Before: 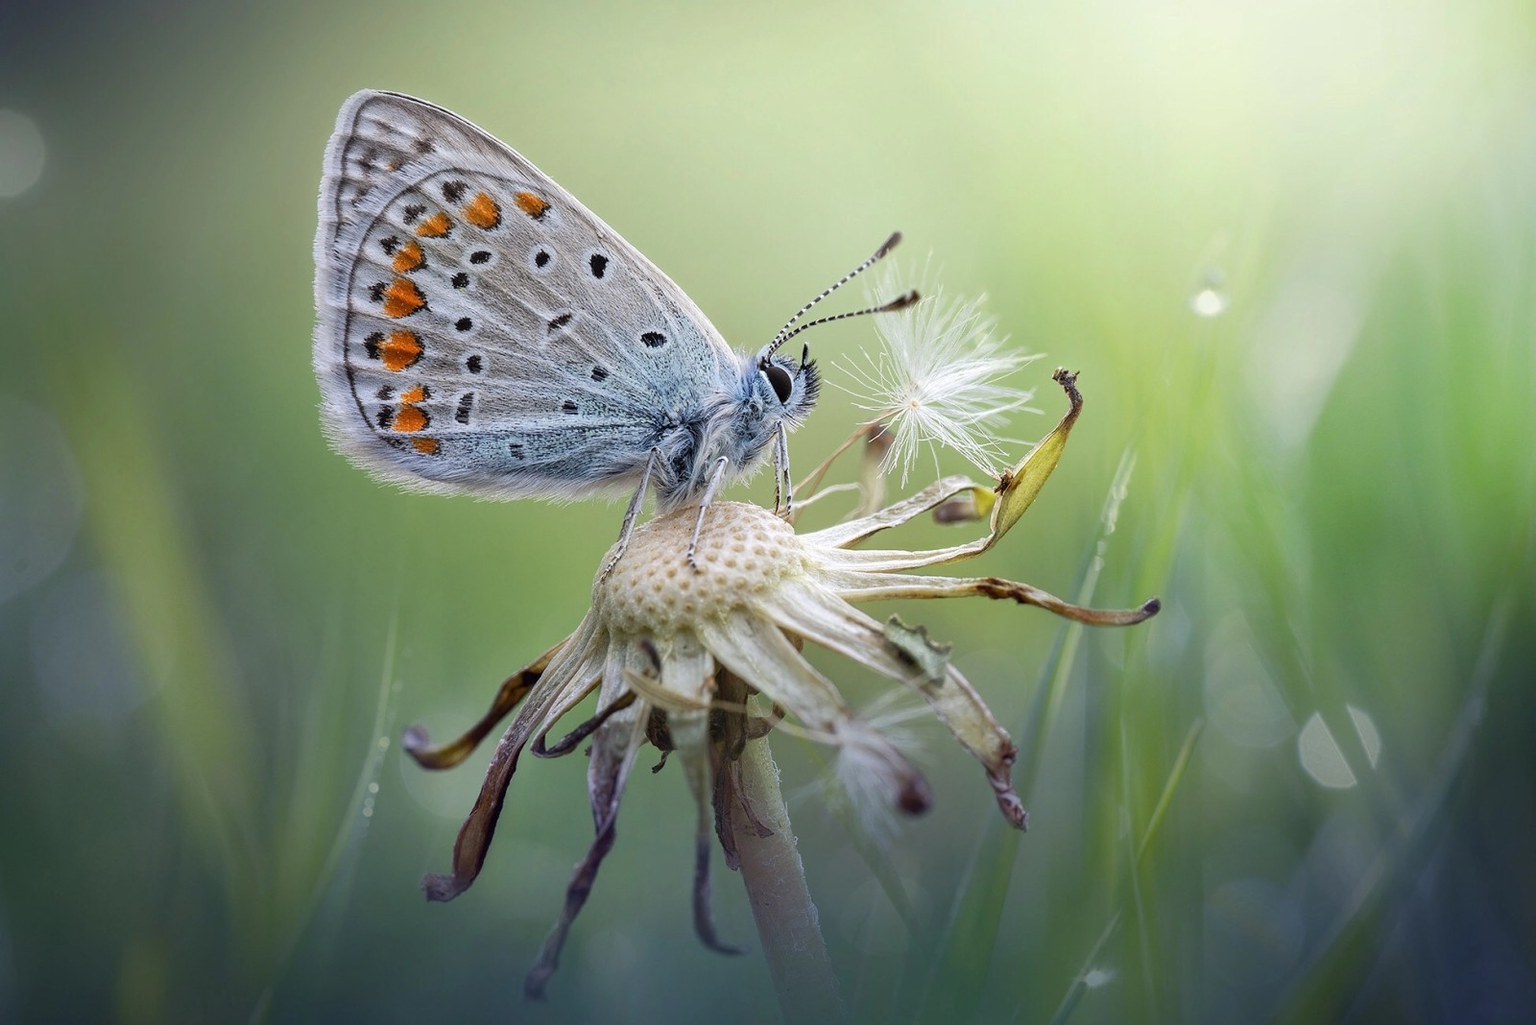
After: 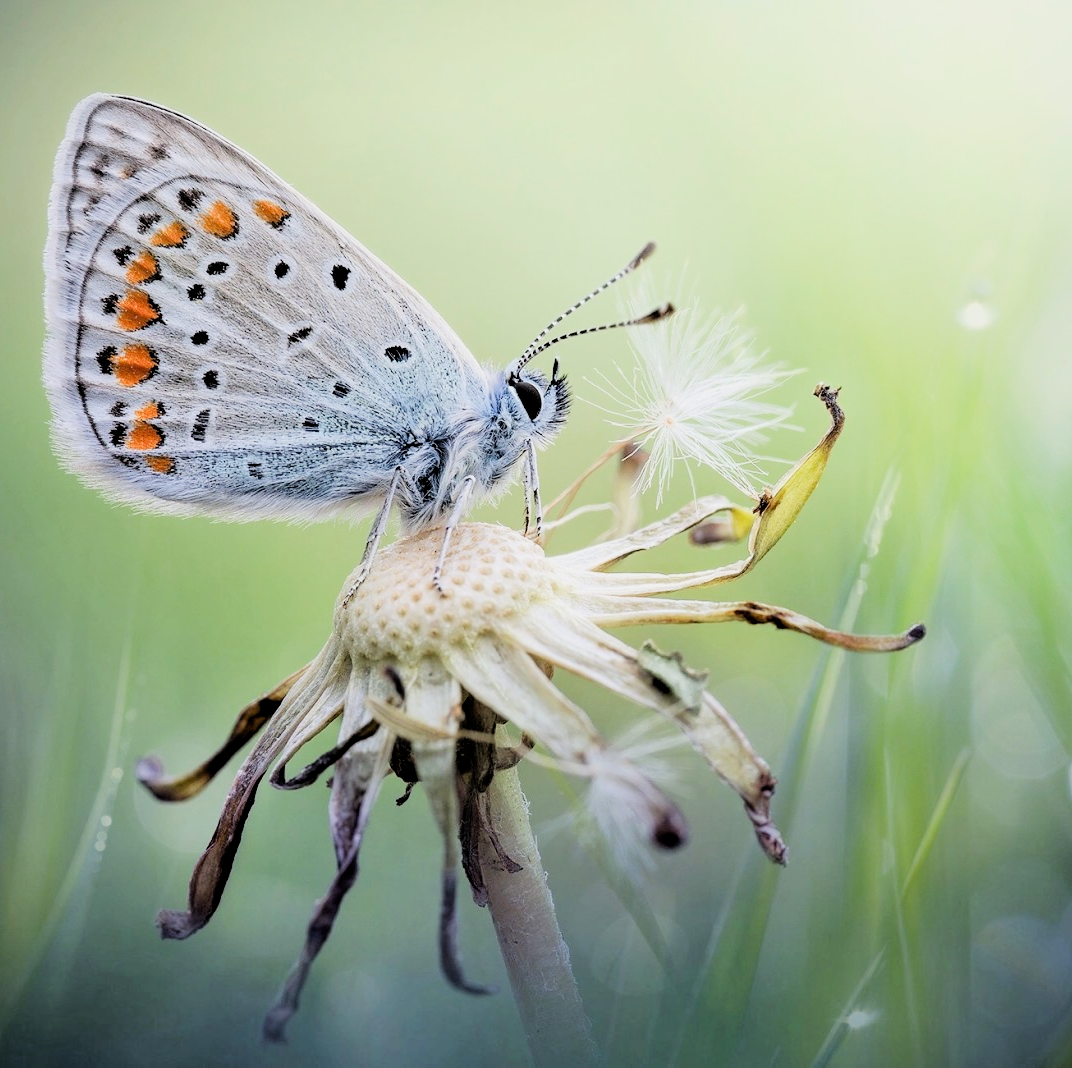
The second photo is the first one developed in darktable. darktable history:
crop and rotate: left 17.738%, right 15.242%
exposure: black level correction 0.001, exposure 0.499 EV, compensate highlight preservation false
tone equalizer: -8 EV -0.419 EV, -7 EV -0.395 EV, -6 EV -0.327 EV, -5 EV -0.2 EV, -3 EV 0.228 EV, -2 EV 0.338 EV, -1 EV 0.381 EV, +0 EV 0.437 EV, smoothing diameter 24.92%, edges refinement/feathering 14.25, preserve details guided filter
filmic rgb: black relative exposure -2.99 EV, white relative exposure 4.56 EV, hardness 1.71, contrast 1.253
